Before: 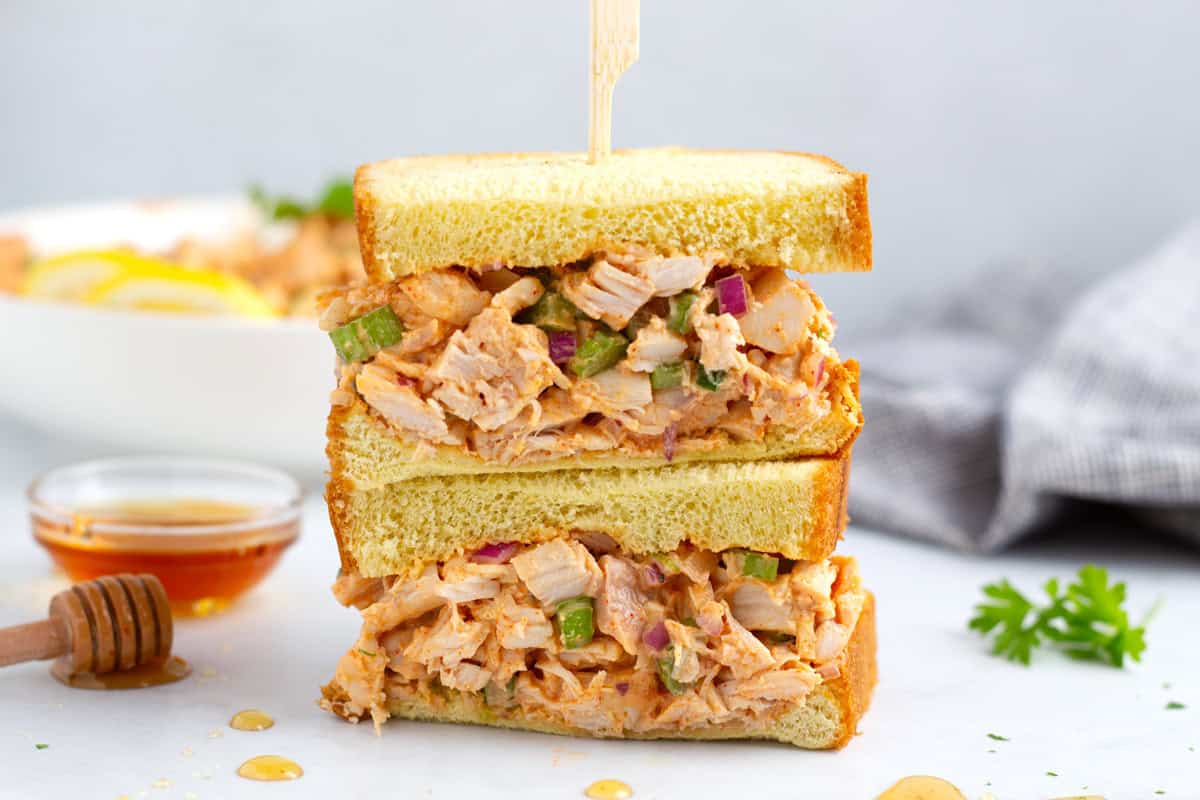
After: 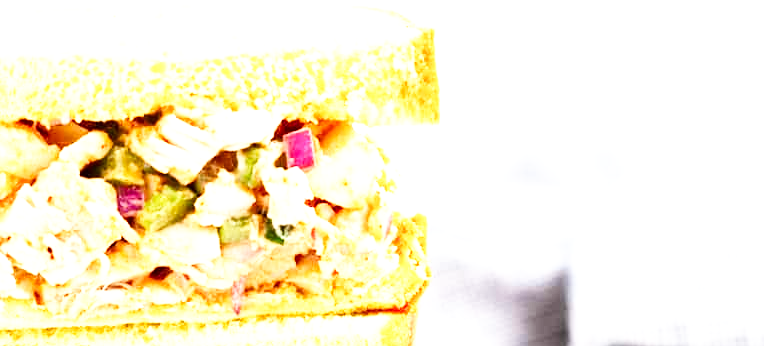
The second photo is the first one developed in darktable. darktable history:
crop: left 36.005%, top 18.293%, right 0.31%, bottom 38.444%
exposure: black level correction 0, exposure 0.7 EV, compensate exposure bias true, compensate highlight preservation false
white balance: red 1, blue 1
tone equalizer: -8 EV -0.75 EV, -7 EV -0.7 EV, -6 EV -0.6 EV, -5 EV -0.4 EV, -3 EV 0.4 EV, -2 EV 0.6 EV, -1 EV 0.7 EV, +0 EV 0.75 EV, edges refinement/feathering 500, mask exposure compensation -1.57 EV, preserve details no
base curve: curves: ch0 [(0, 0) (0.005, 0.002) (0.15, 0.3) (0.4, 0.7) (0.75, 0.95) (1, 1)], preserve colors none
